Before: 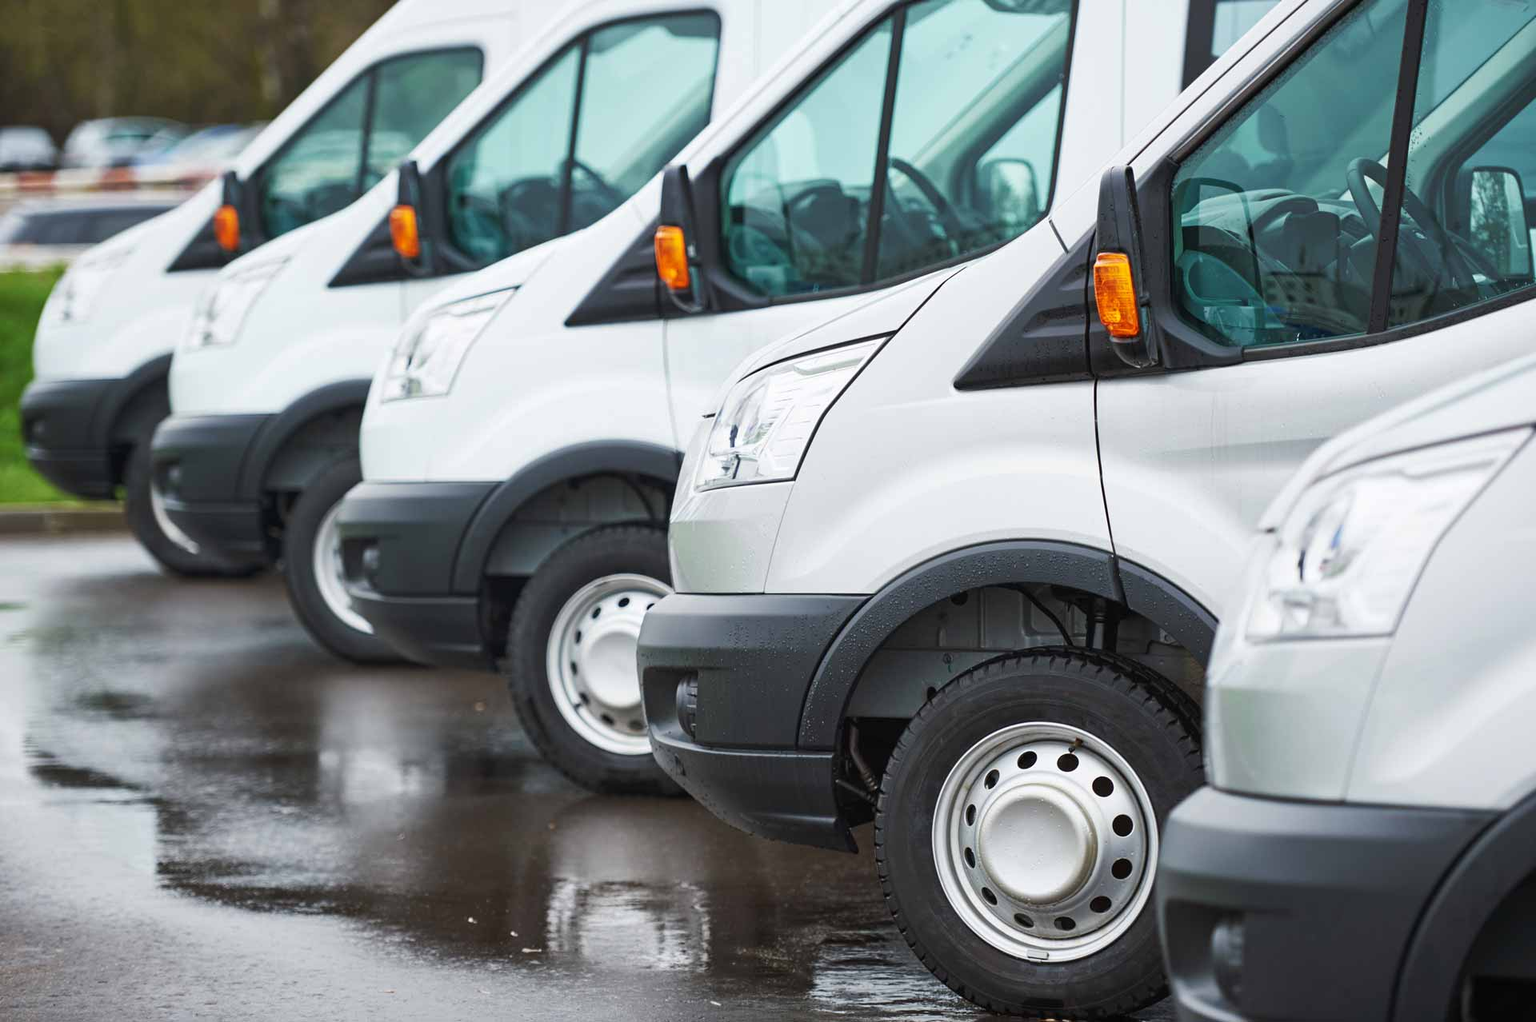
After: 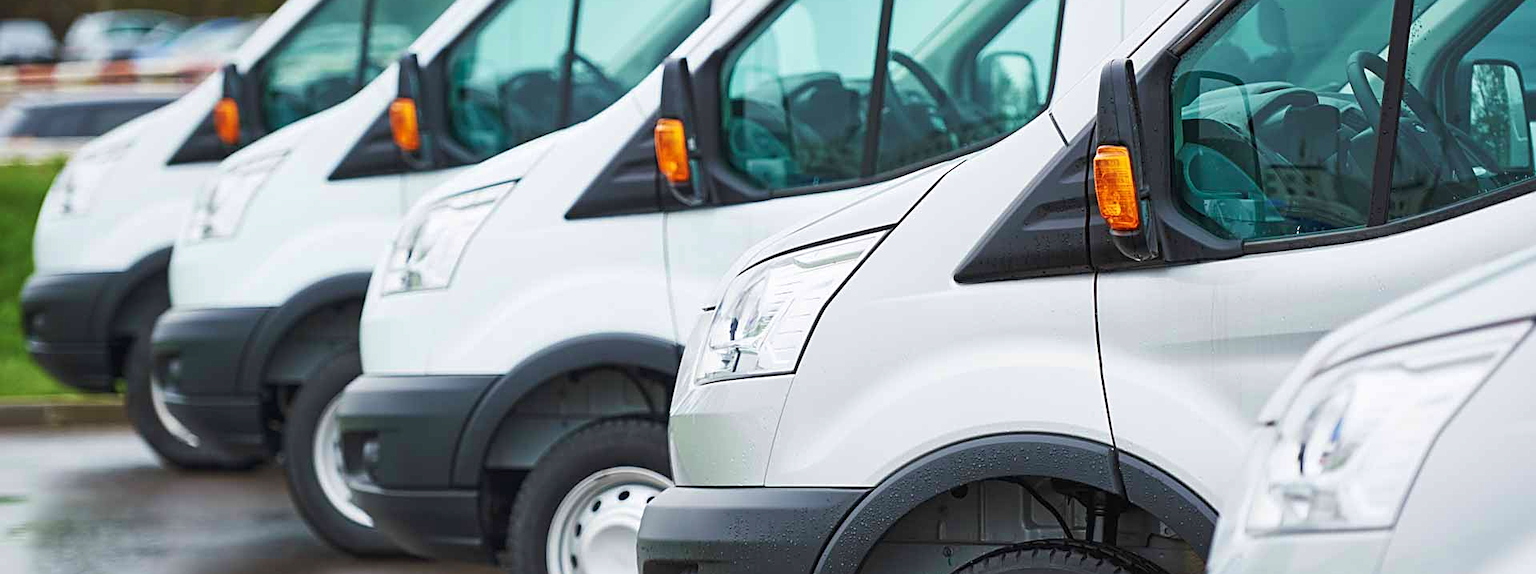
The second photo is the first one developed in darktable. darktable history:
velvia: on, module defaults
sharpen: amount 0.49
crop and rotate: top 10.551%, bottom 33.213%
